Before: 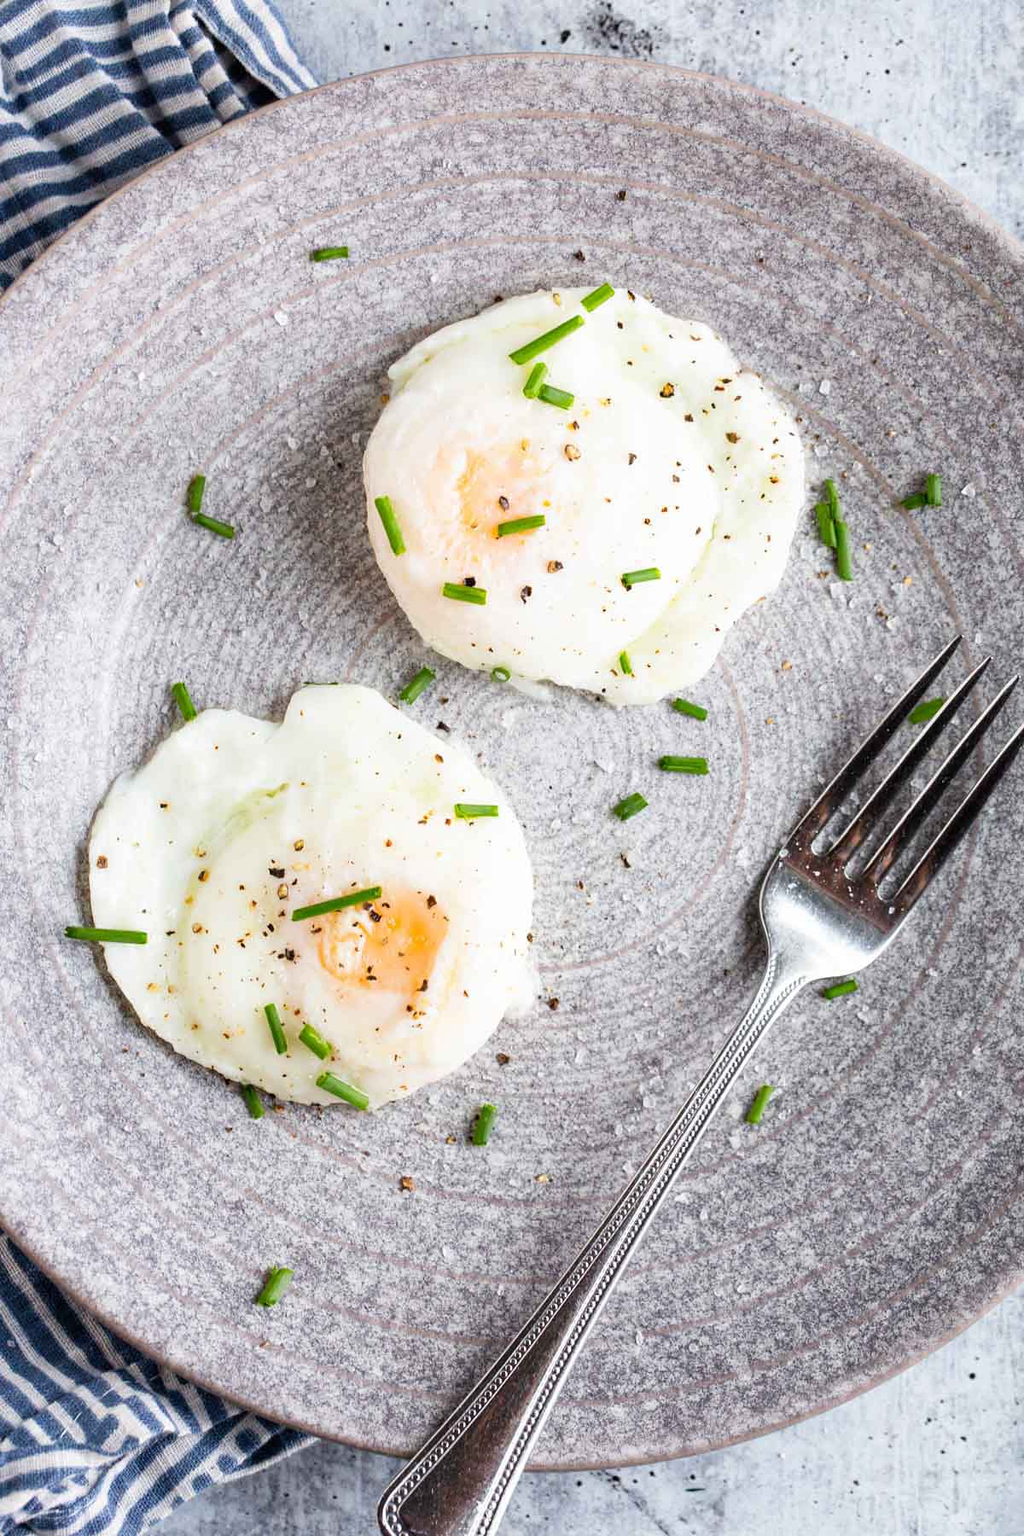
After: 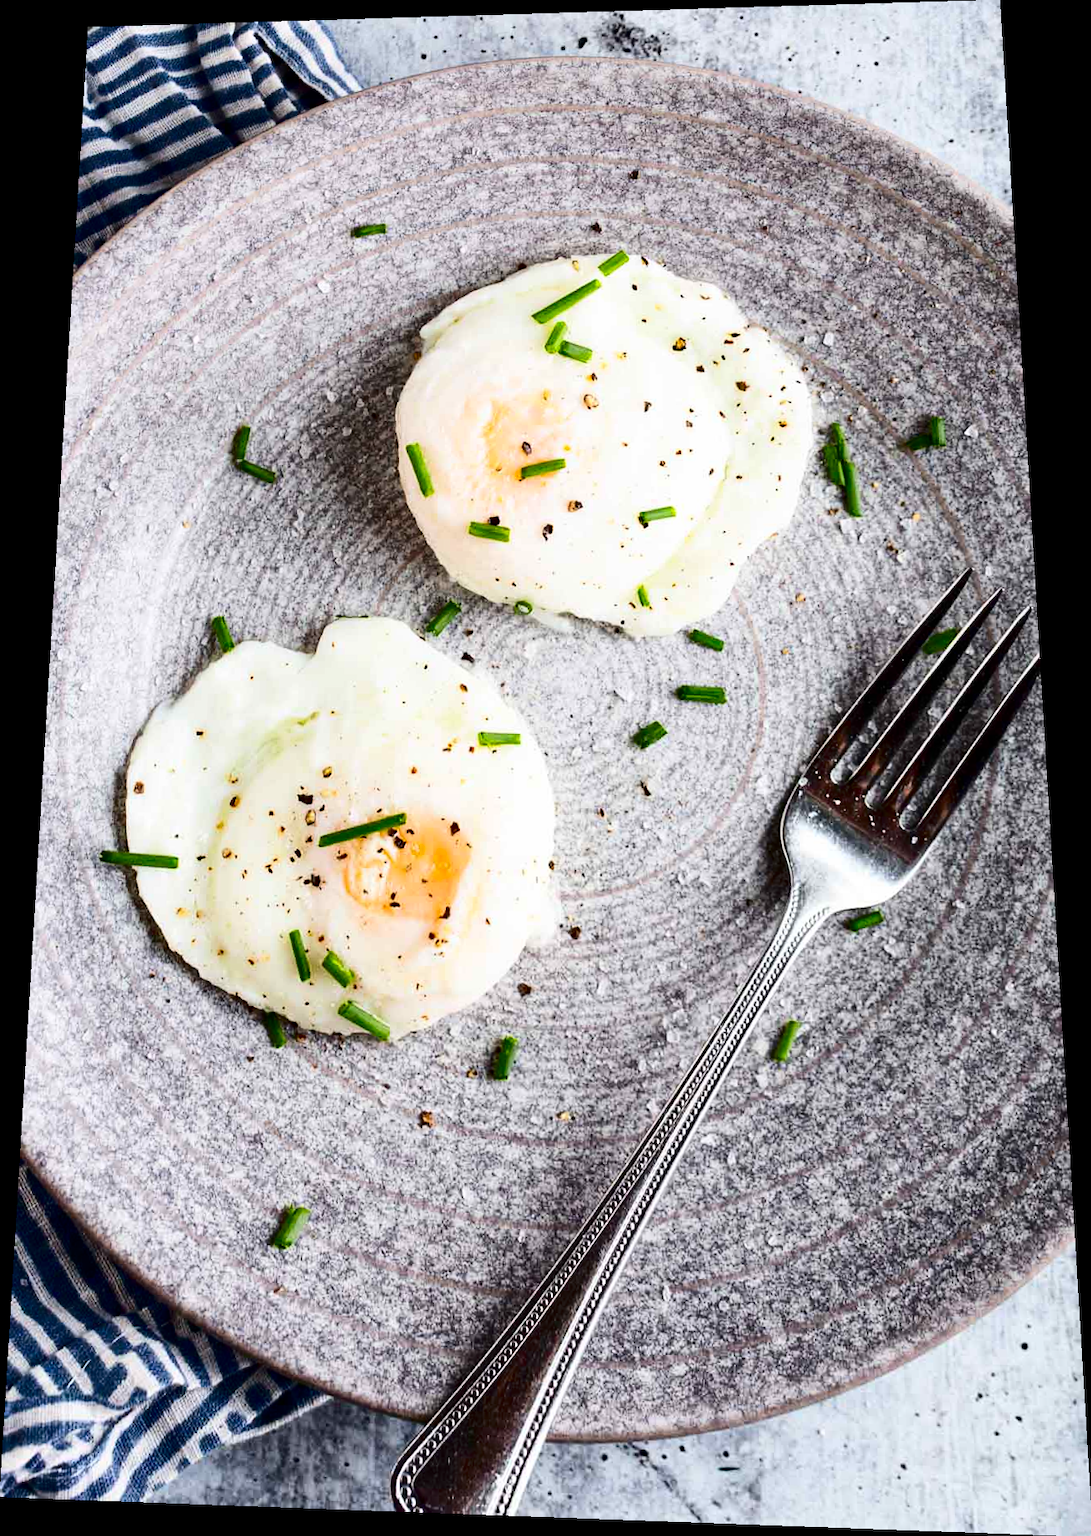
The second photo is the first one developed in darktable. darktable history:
contrast brightness saturation: contrast 0.24, brightness -0.24, saturation 0.14
rotate and perspective: rotation 0.128°, lens shift (vertical) -0.181, lens shift (horizontal) -0.044, shear 0.001, automatic cropping off
